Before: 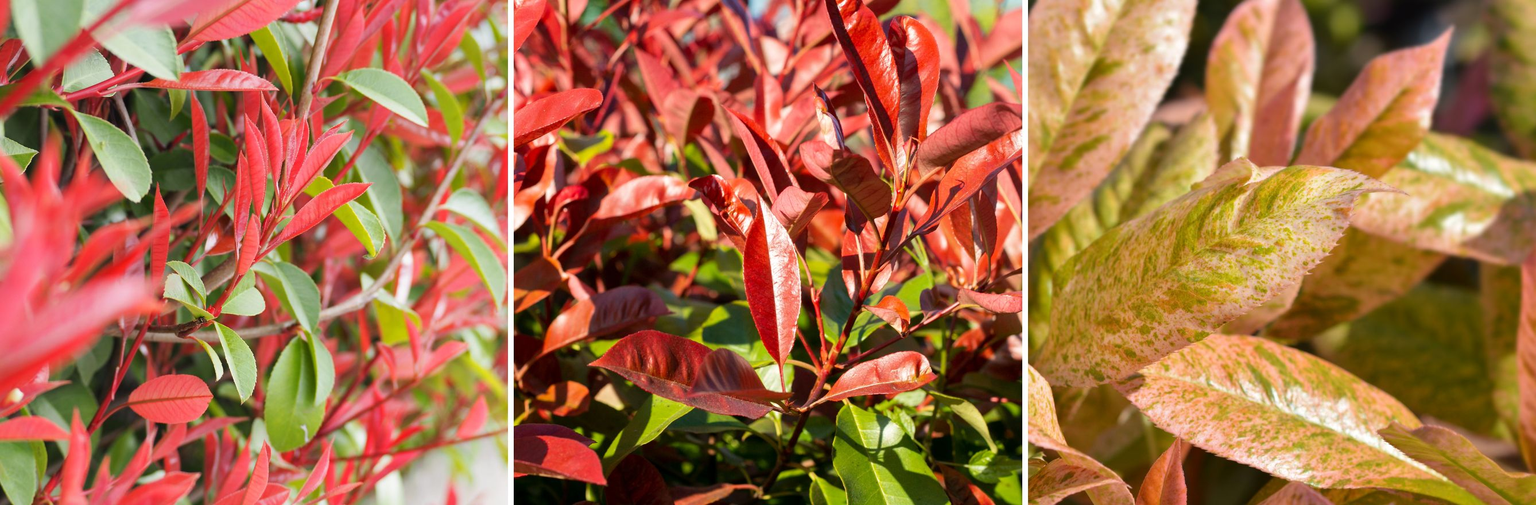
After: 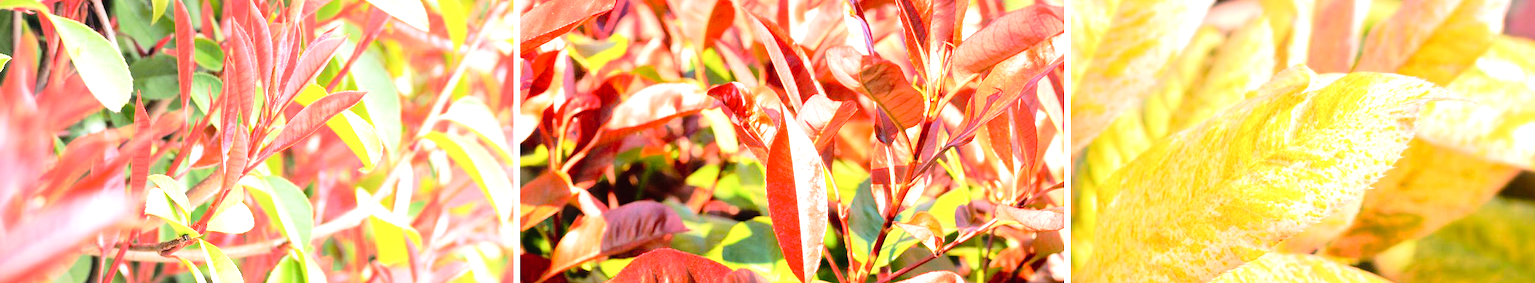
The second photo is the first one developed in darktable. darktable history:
crop: left 1.848%, top 19.441%, right 4.713%, bottom 27.978%
exposure: exposure 1.269 EV, compensate highlight preservation false
tone curve: curves: ch0 [(0, 0.013) (0.117, 0.081) (0.257, 0.259) (0.408, 0.45) (0.611, 0.64) (0.81, 0.857) (1, 1)]; ch1 [(0, 0) (0.287, 0.198) (0.501, 0.506) (0.56, 0.584) (0.715, 0.741) (0.976, 0.992)]; ch2 [(0, 0) (0.369, 0.362) (0.5, 0.5) (0.537, 0.547) (0.59, 0.603) (0.681, 0.754) (1, 1)], preserve colors none
tone equalizer: -7 EV 0.15 EV, -6 EV 0.594 EV, -5 EV 1.14 EV, -4 EV 1.33 EV, -3 EV 1.13 EV, -2 EV 0.6 EV, -1 EV 0.152 EV, edges refinement/feathering 500, mask exposure compensation -1.57 EV, preserve details no
